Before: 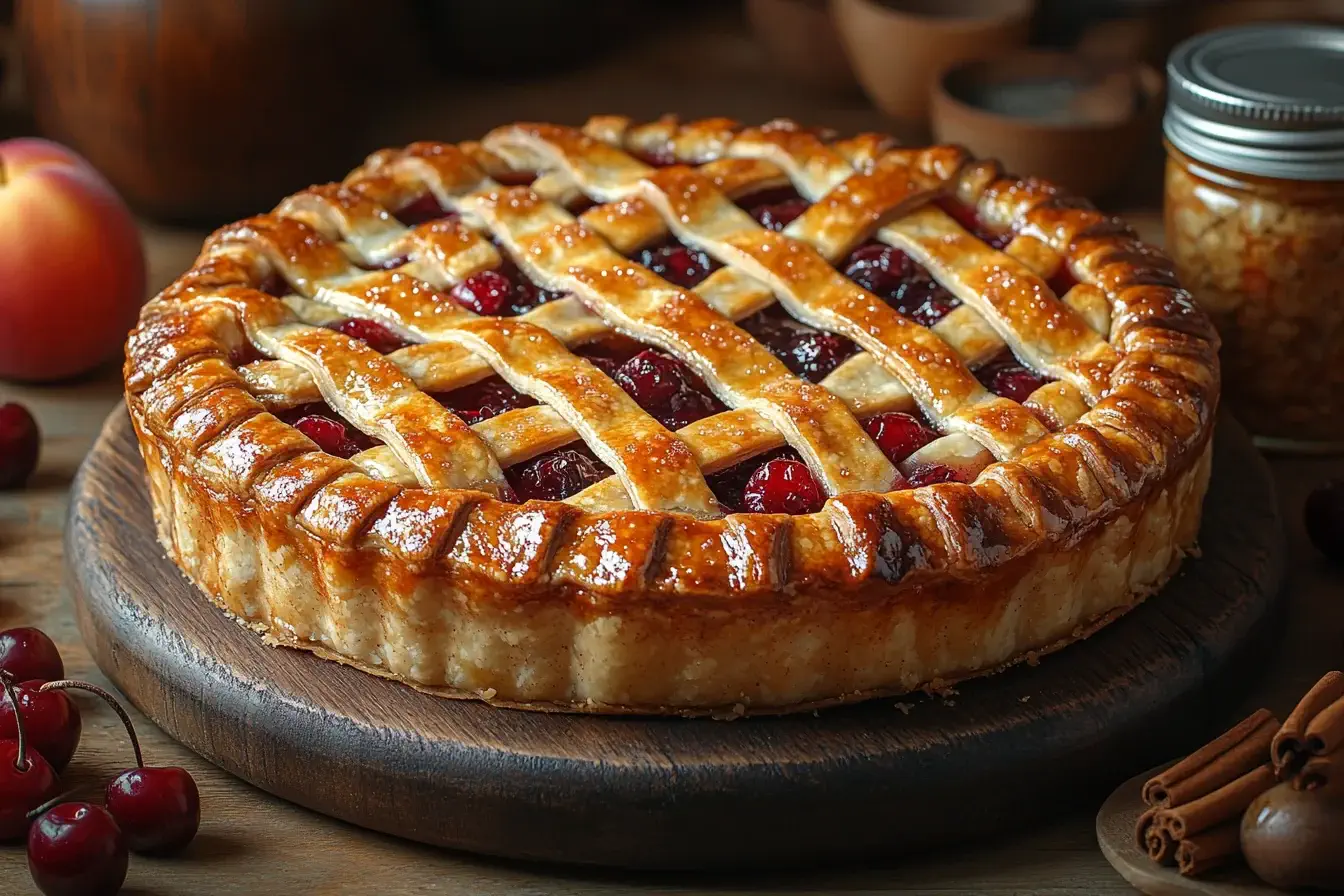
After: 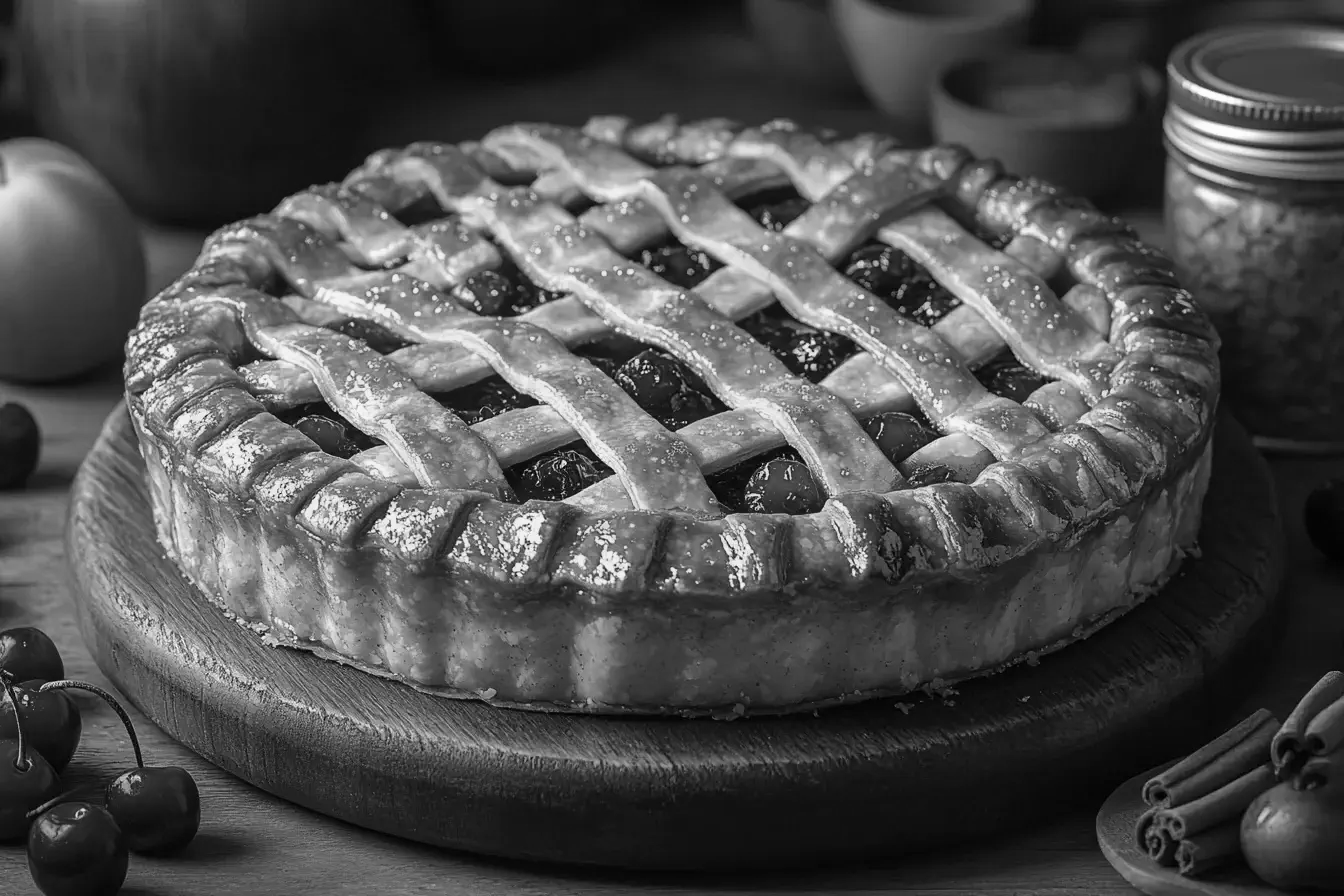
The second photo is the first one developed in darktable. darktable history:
monochrome: size 1
shadows and highlights: shadows 29.32, highlights -29.32, low approximation 0.01, soften with gaussian
